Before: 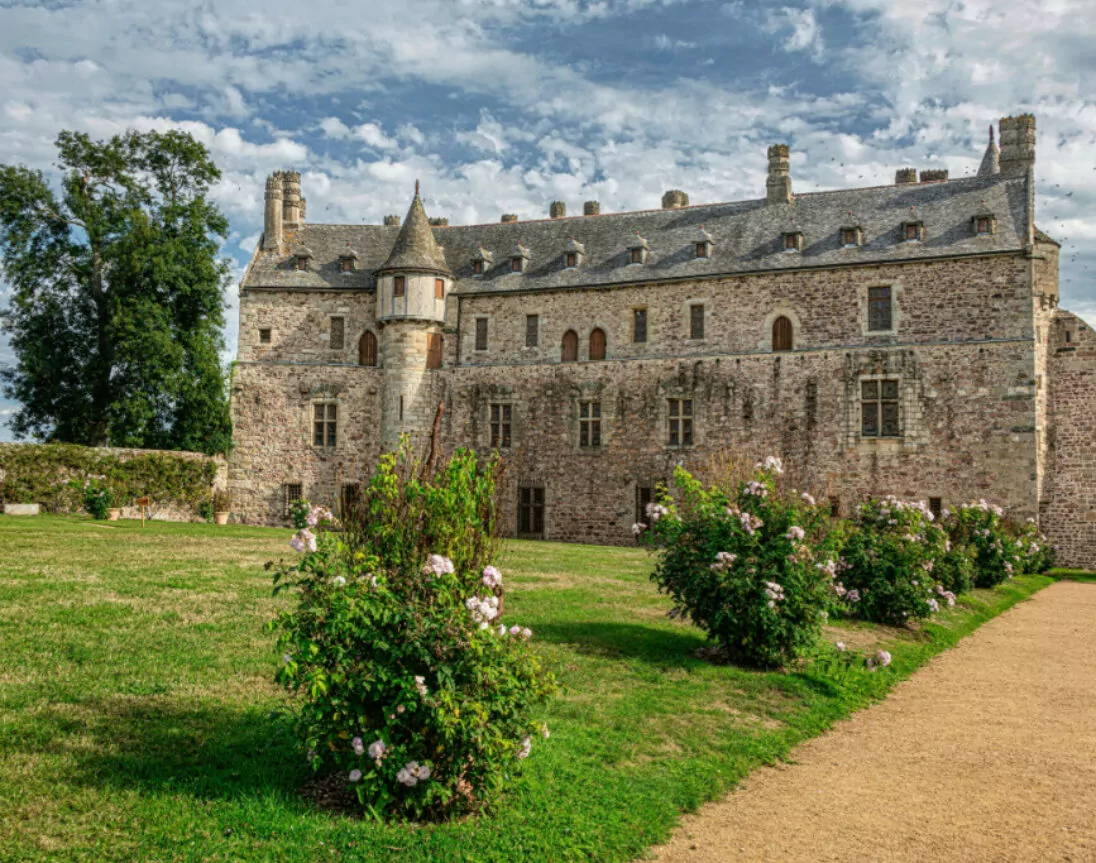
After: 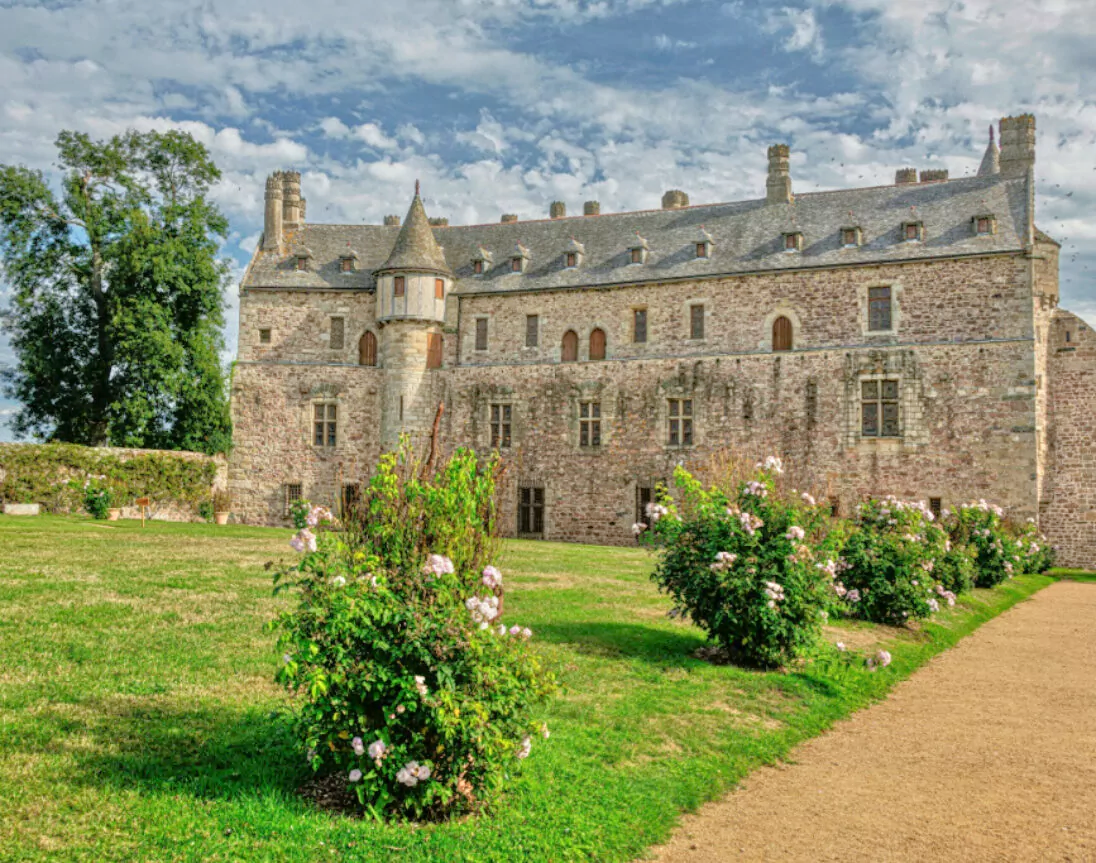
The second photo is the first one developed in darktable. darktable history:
tone equalizer: -7 EV 0.15 EV, -6 EV 0.6 EV, -5 EV 1.15 EV, -4 EV 1.33 EV, -3 EV 1.15 EV, -2 EV 0.6 EV, -1 EV 0.15 EV, mask exposure compensation -0.5 EV
color balance rgb: contrast -10%
